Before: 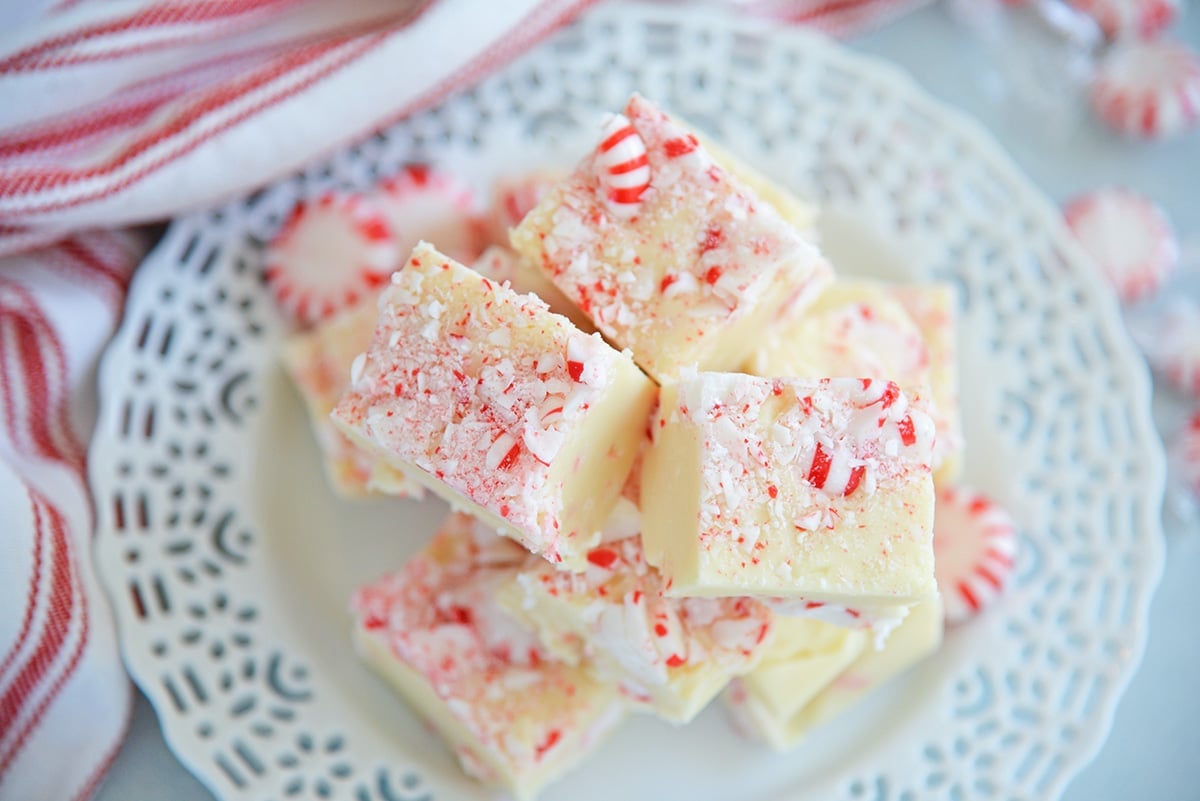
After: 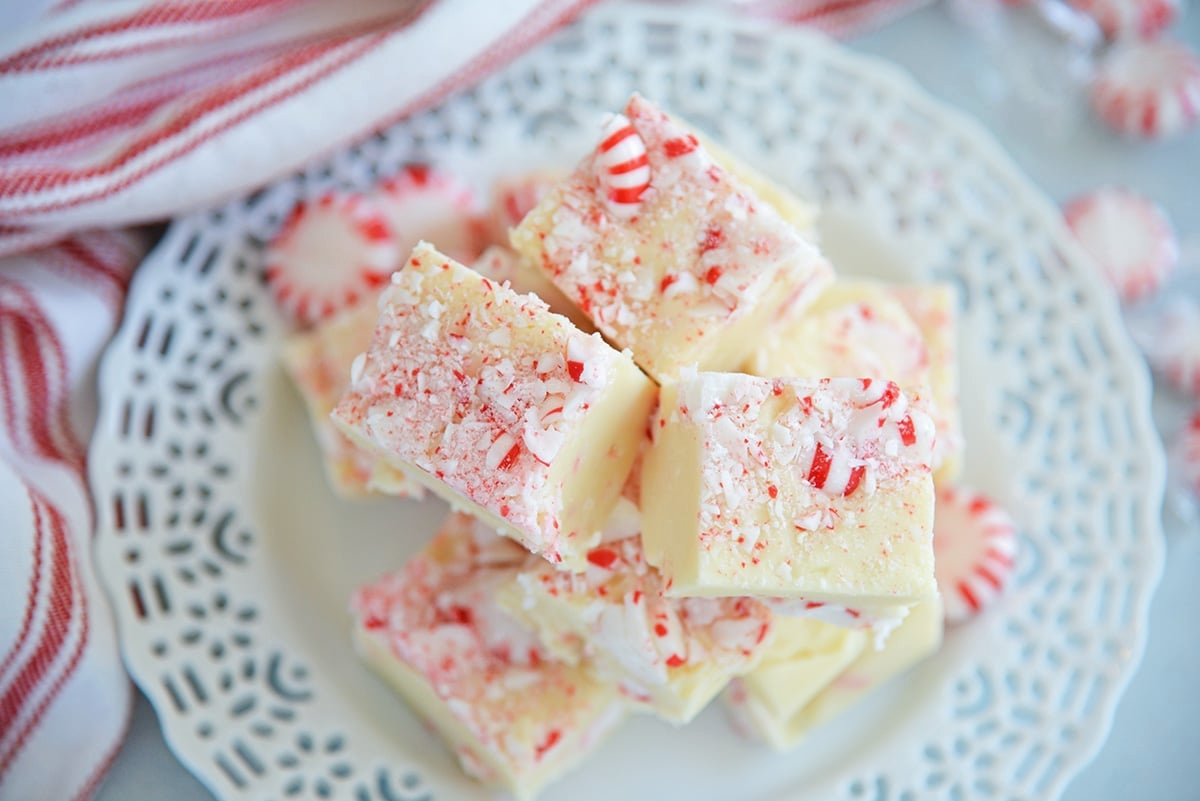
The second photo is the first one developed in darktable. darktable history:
levels: levels [0, 0.51, 1]
shadows and highlights: radius 335.98, shadows 63.99, highlights 4.06, compress 87.59%, soften with gaussian
